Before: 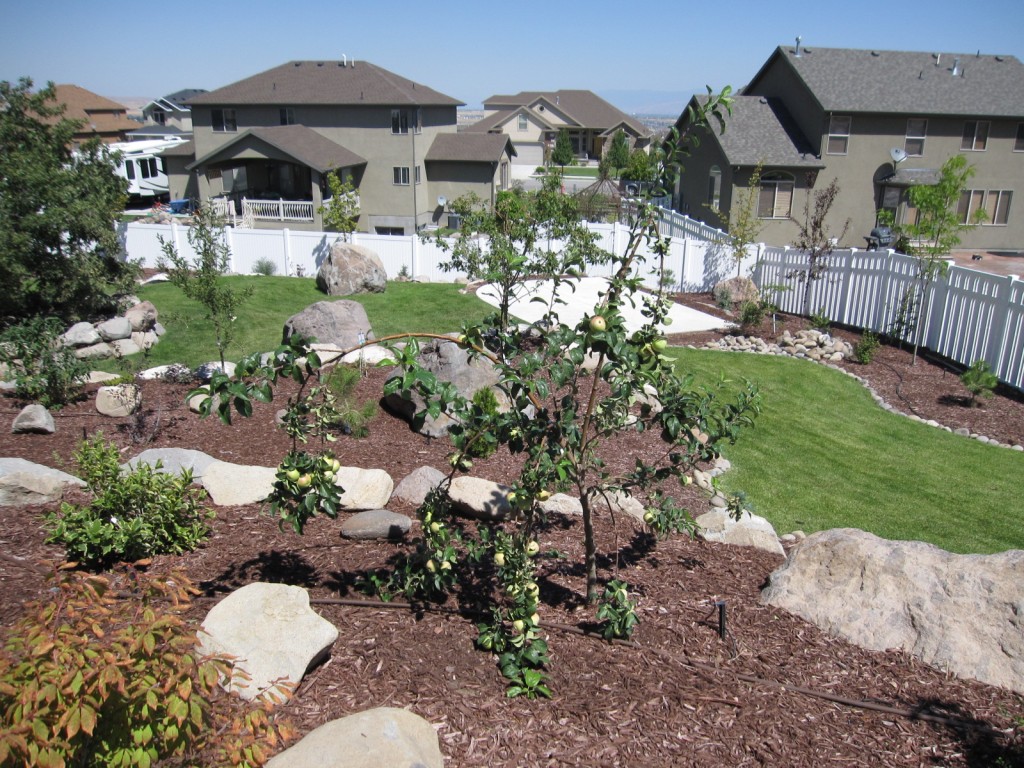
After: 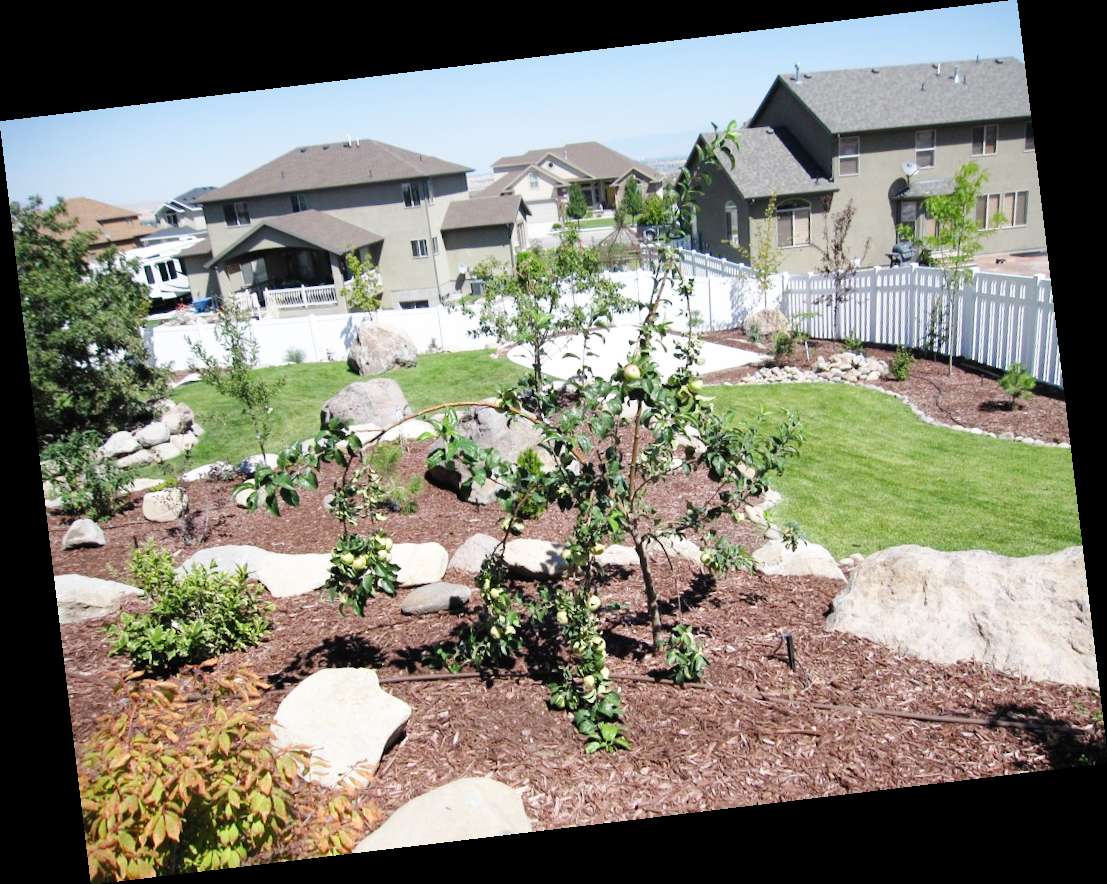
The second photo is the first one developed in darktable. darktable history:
rotate and perspective: rotation -6.83°, automatic cropping off
base curve: curves: ch0 [(0, 0) (0.008, 0.007) (0.022, 0.029) (0.048, 0.089) (0.092, 0.197) (0.191, 0.399) (0.275, 0.534) (0.357, 0.65) (0.477, 0.78) (0.542, 0.833) (0.799, 0.973) (1, 1)], preserve colors none
